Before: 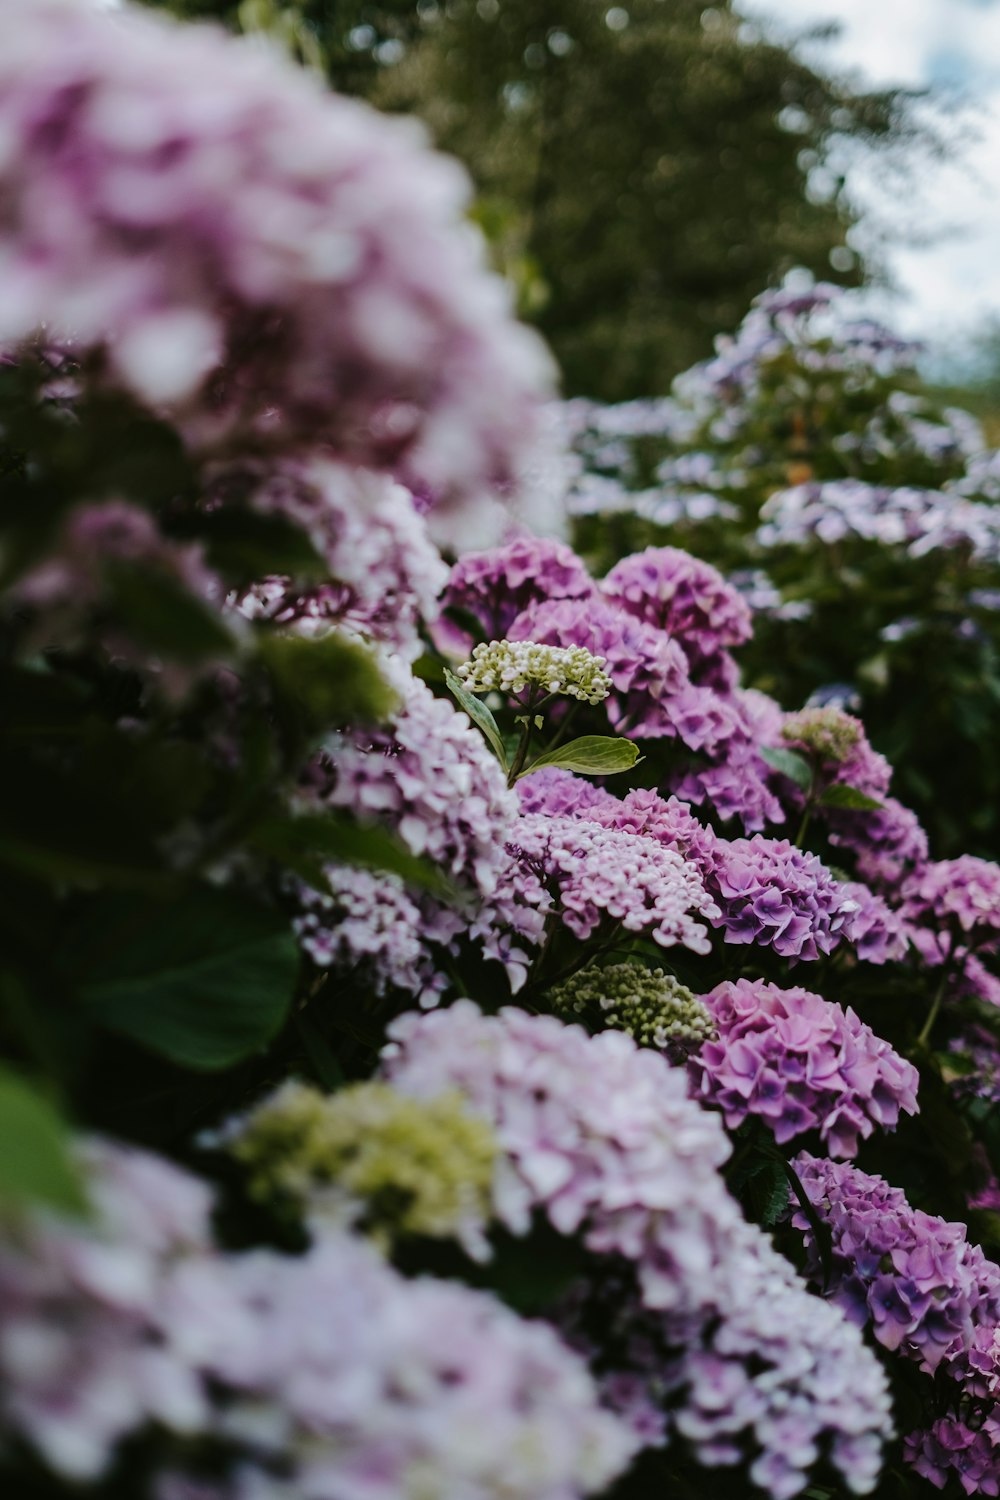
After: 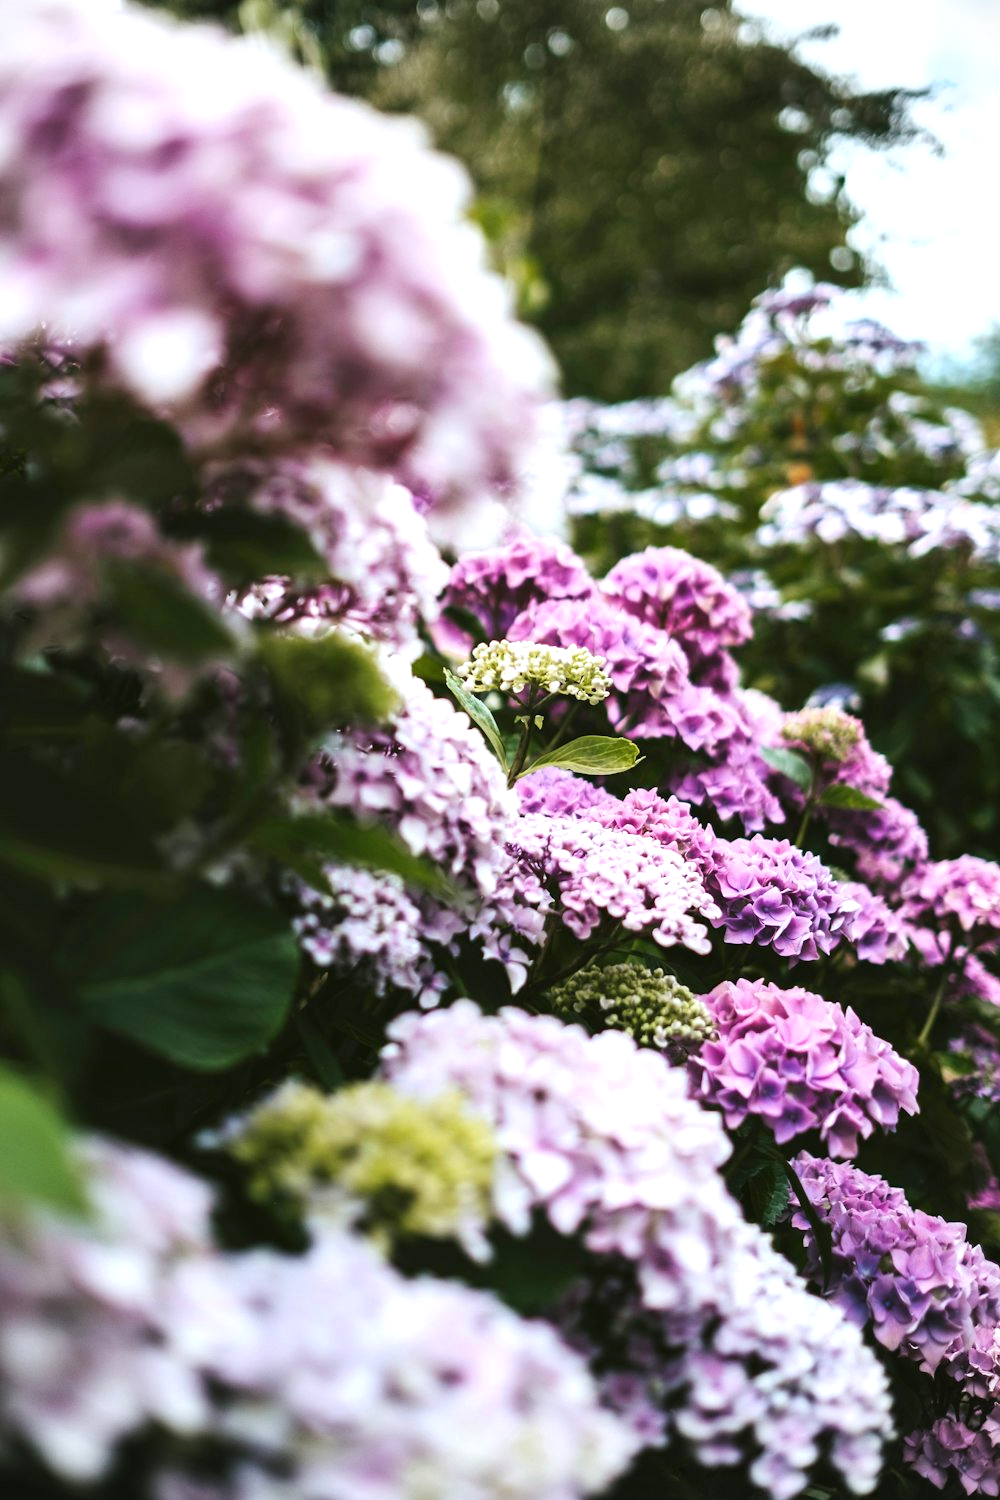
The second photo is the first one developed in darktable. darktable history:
shadows and highlights: radius 264.75, soften with gaussian
exposure: black level correction 0, exposure 1.2 EV, compensate exposure bias true, compensate highlight preservation false
vignetting: brightness -0.167
